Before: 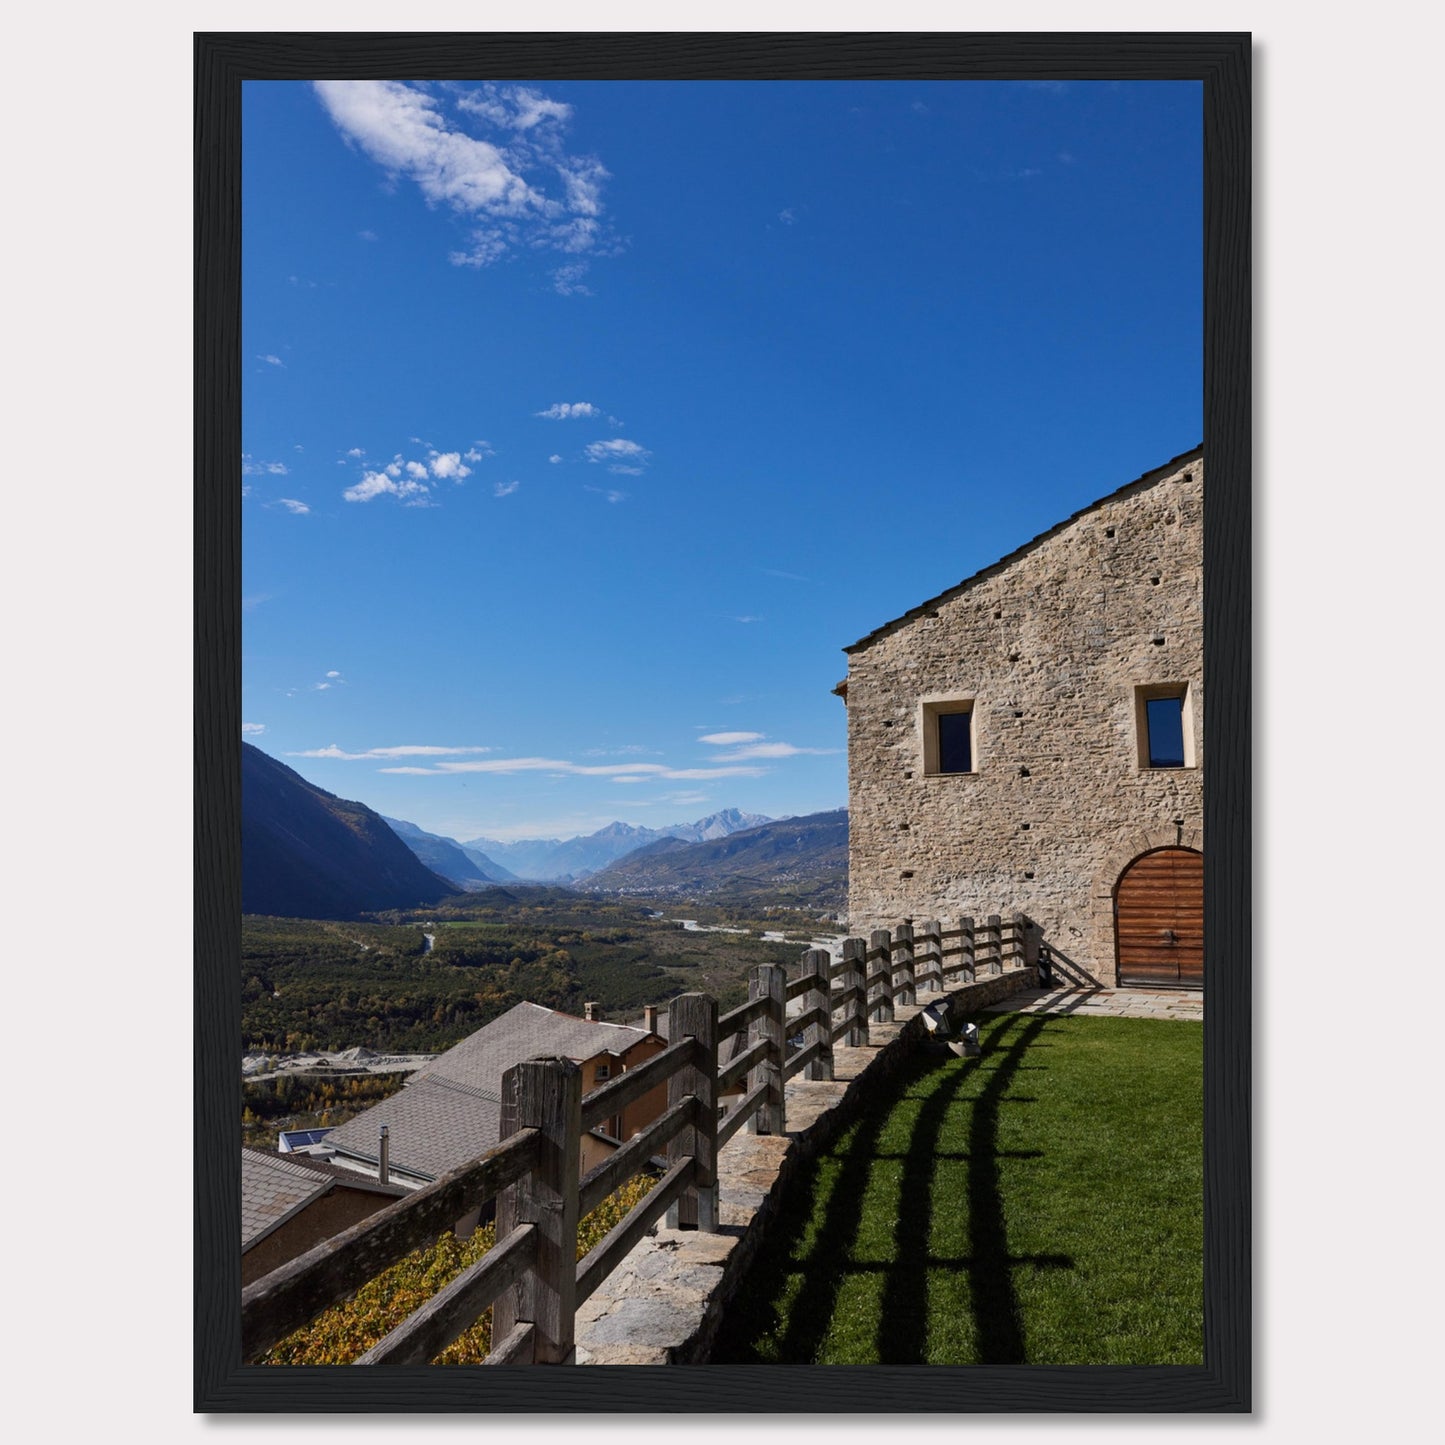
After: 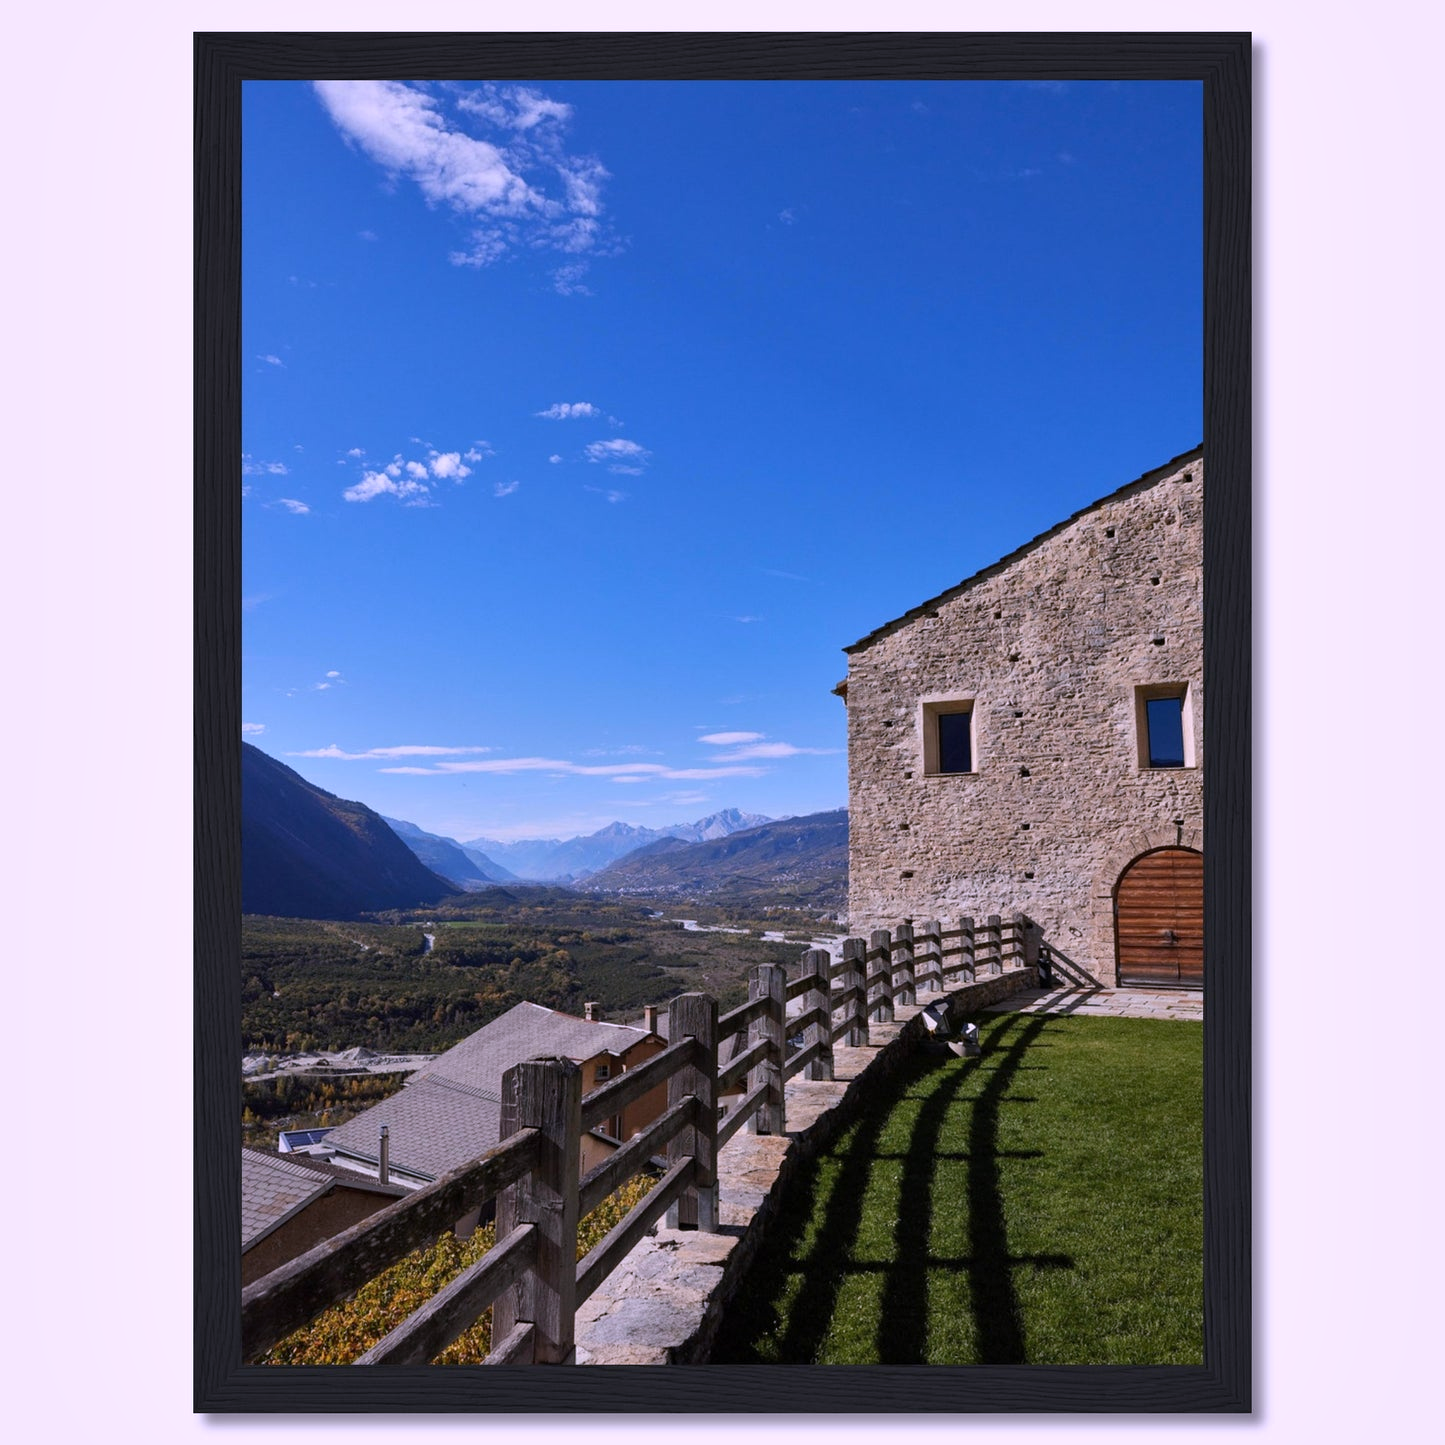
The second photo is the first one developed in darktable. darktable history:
shadows and highlights: shadows 35, highlights -35, soften with gaussian
white balance: red 1.042, blue 1.17
